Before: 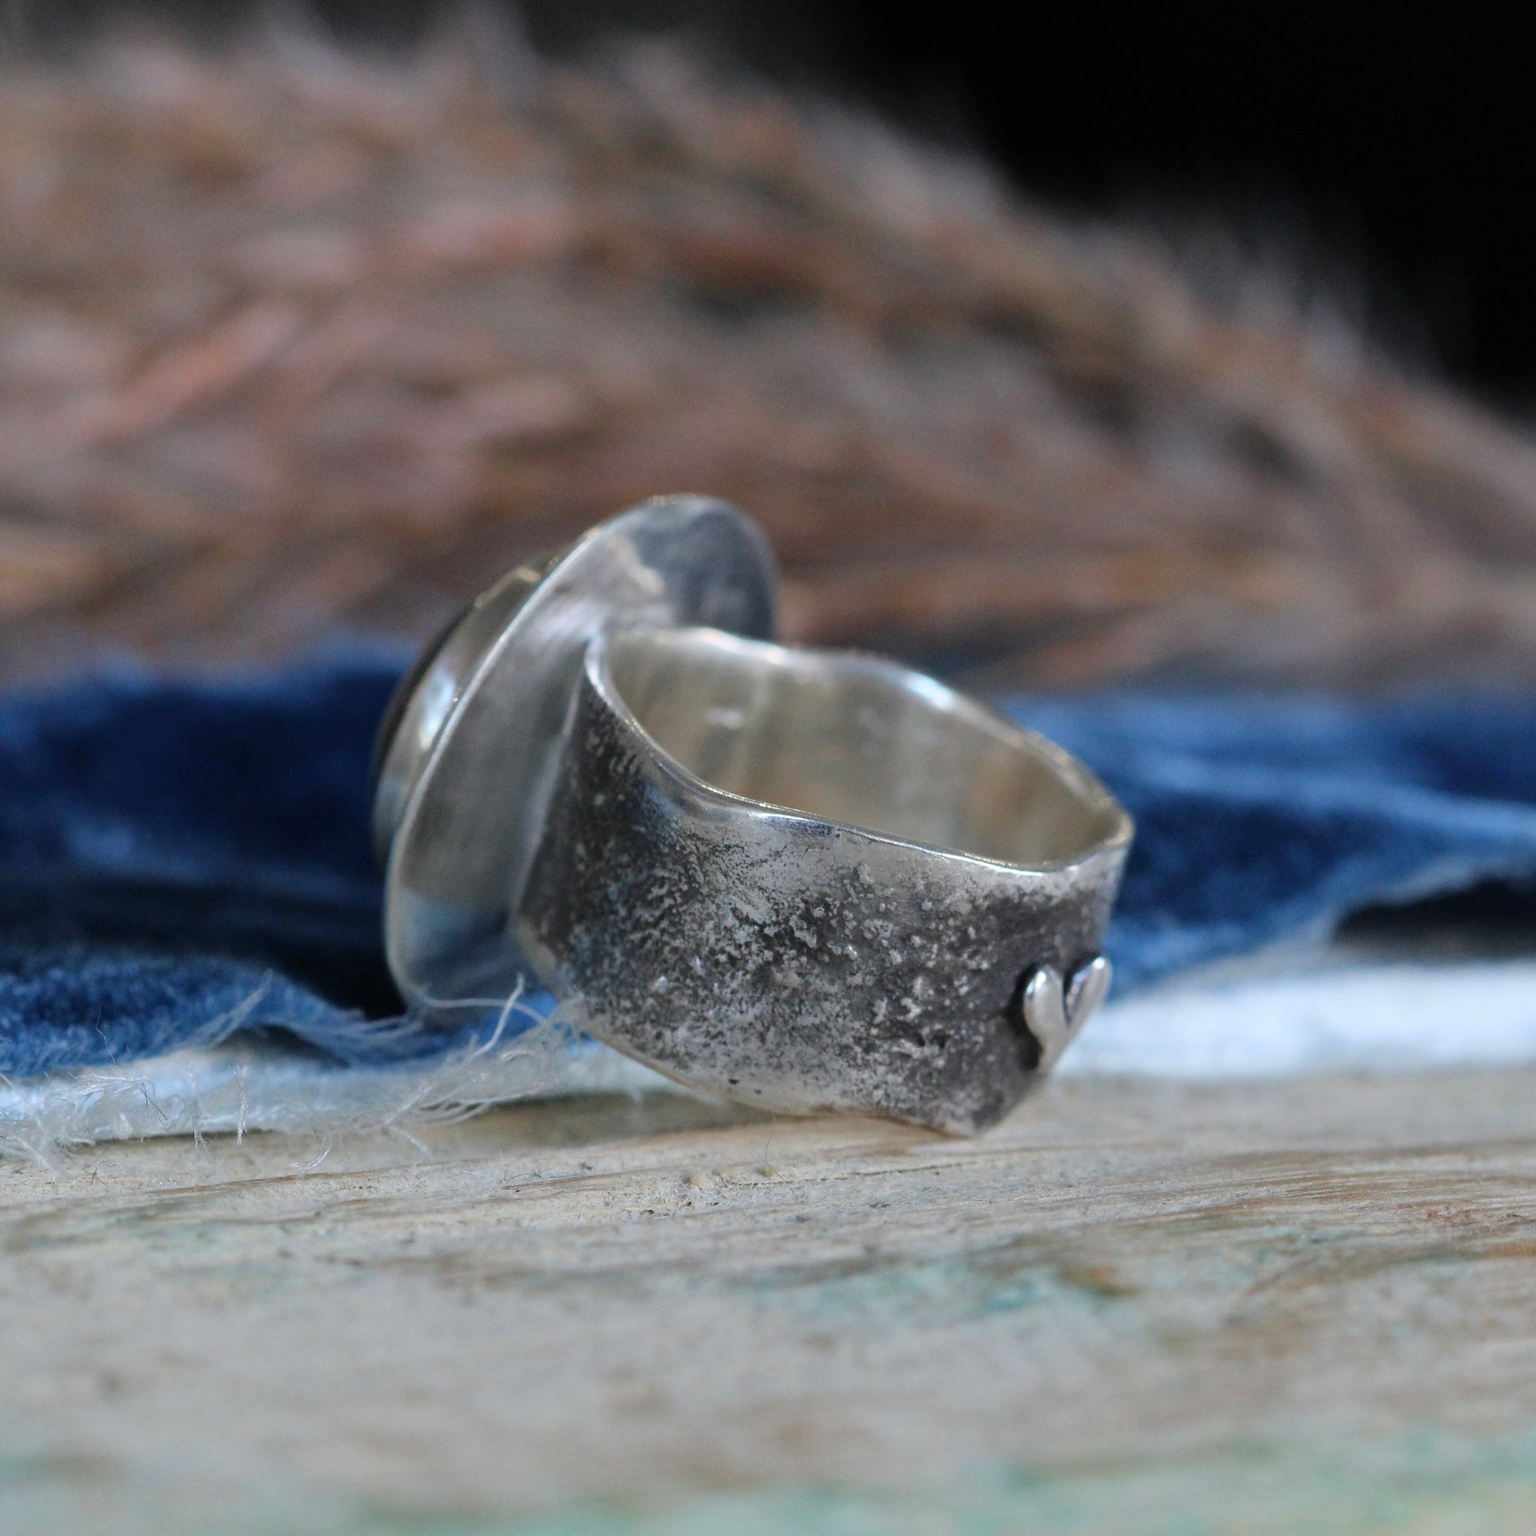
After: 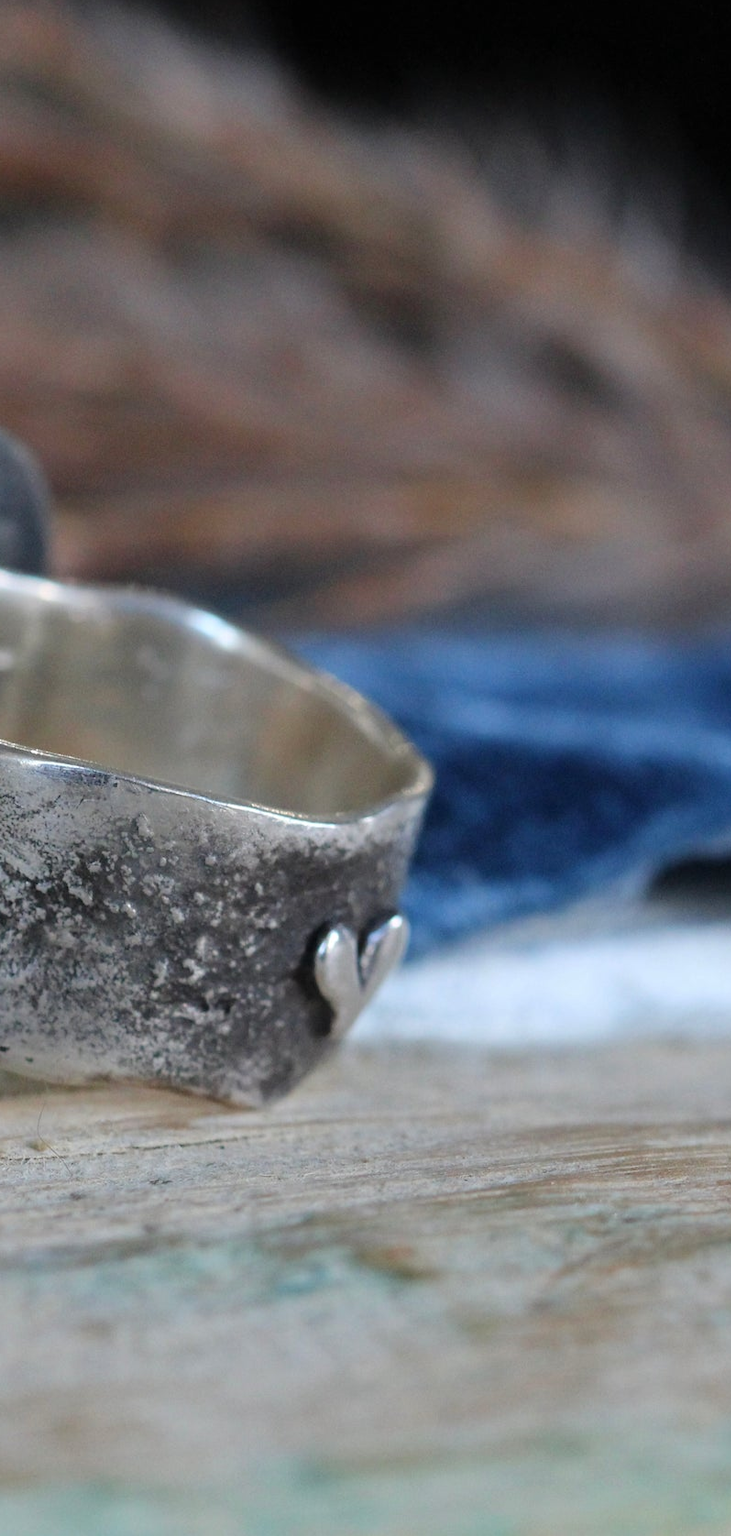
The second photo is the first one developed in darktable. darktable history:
crop: left 47.568%, top 6.834%, right 8.069%
